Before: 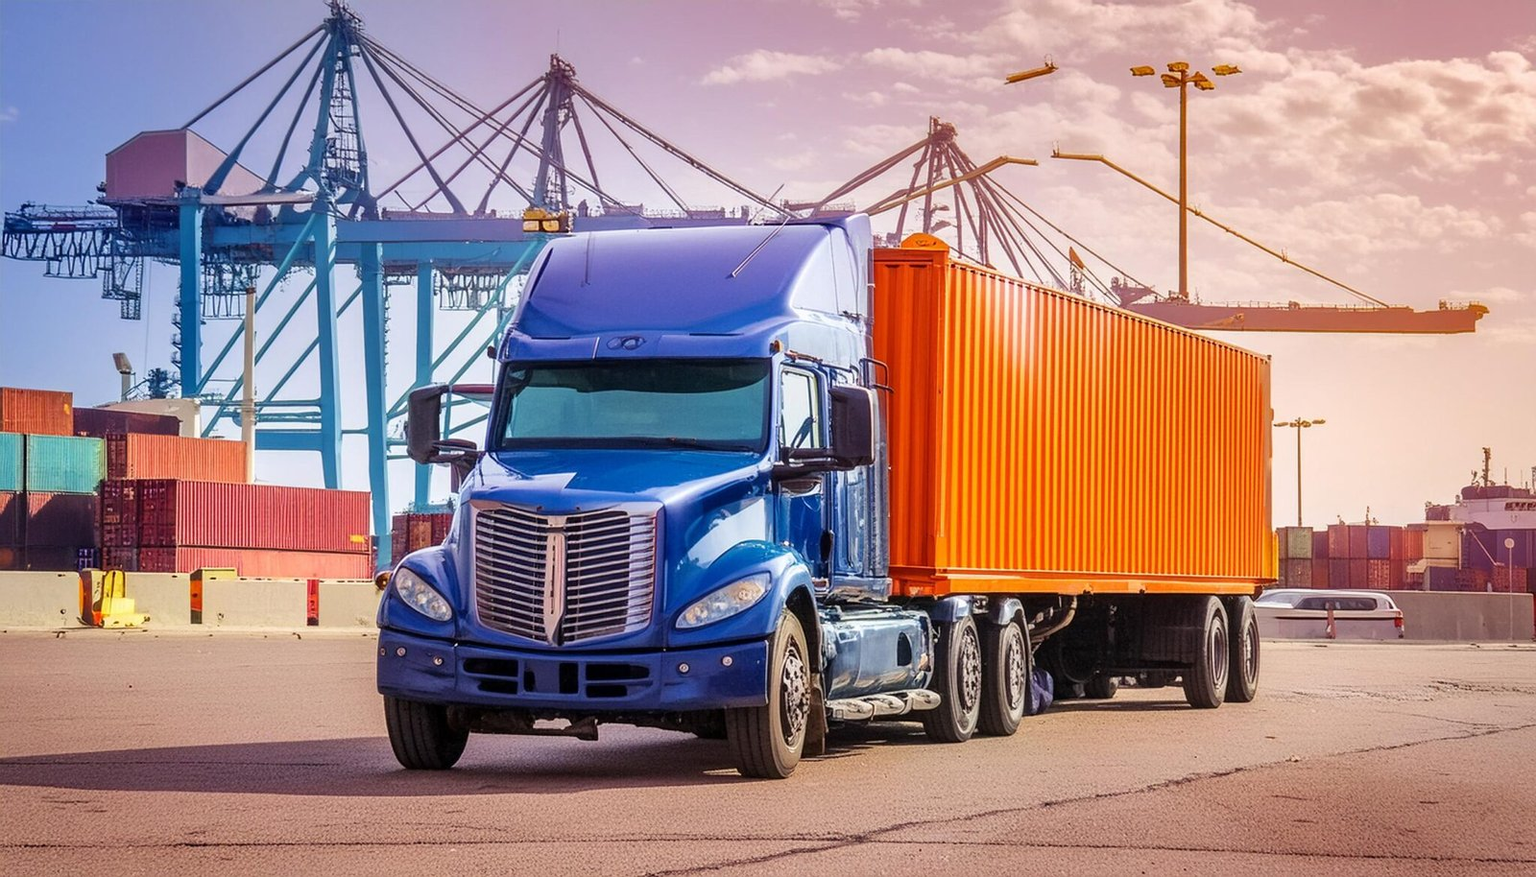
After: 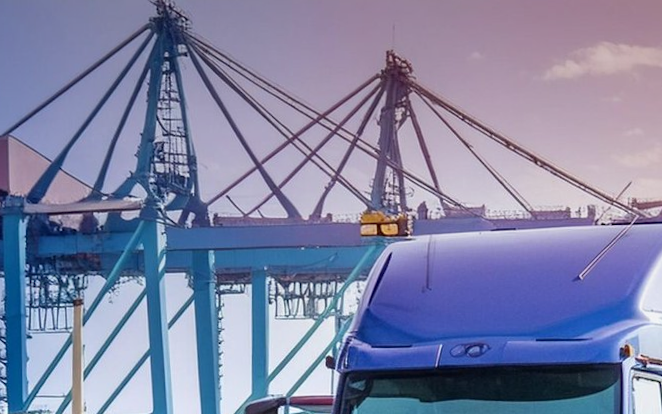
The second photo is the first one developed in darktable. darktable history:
crop and rotate: left 10.817%, top 0.062%, right 47.194%, bottom 53.626%
rotate and perspective: rotation -1°, crop left 0.011, crop right 0.989, crop top 0.025, crop bottom 0.975
graduated density: on, module defaults
